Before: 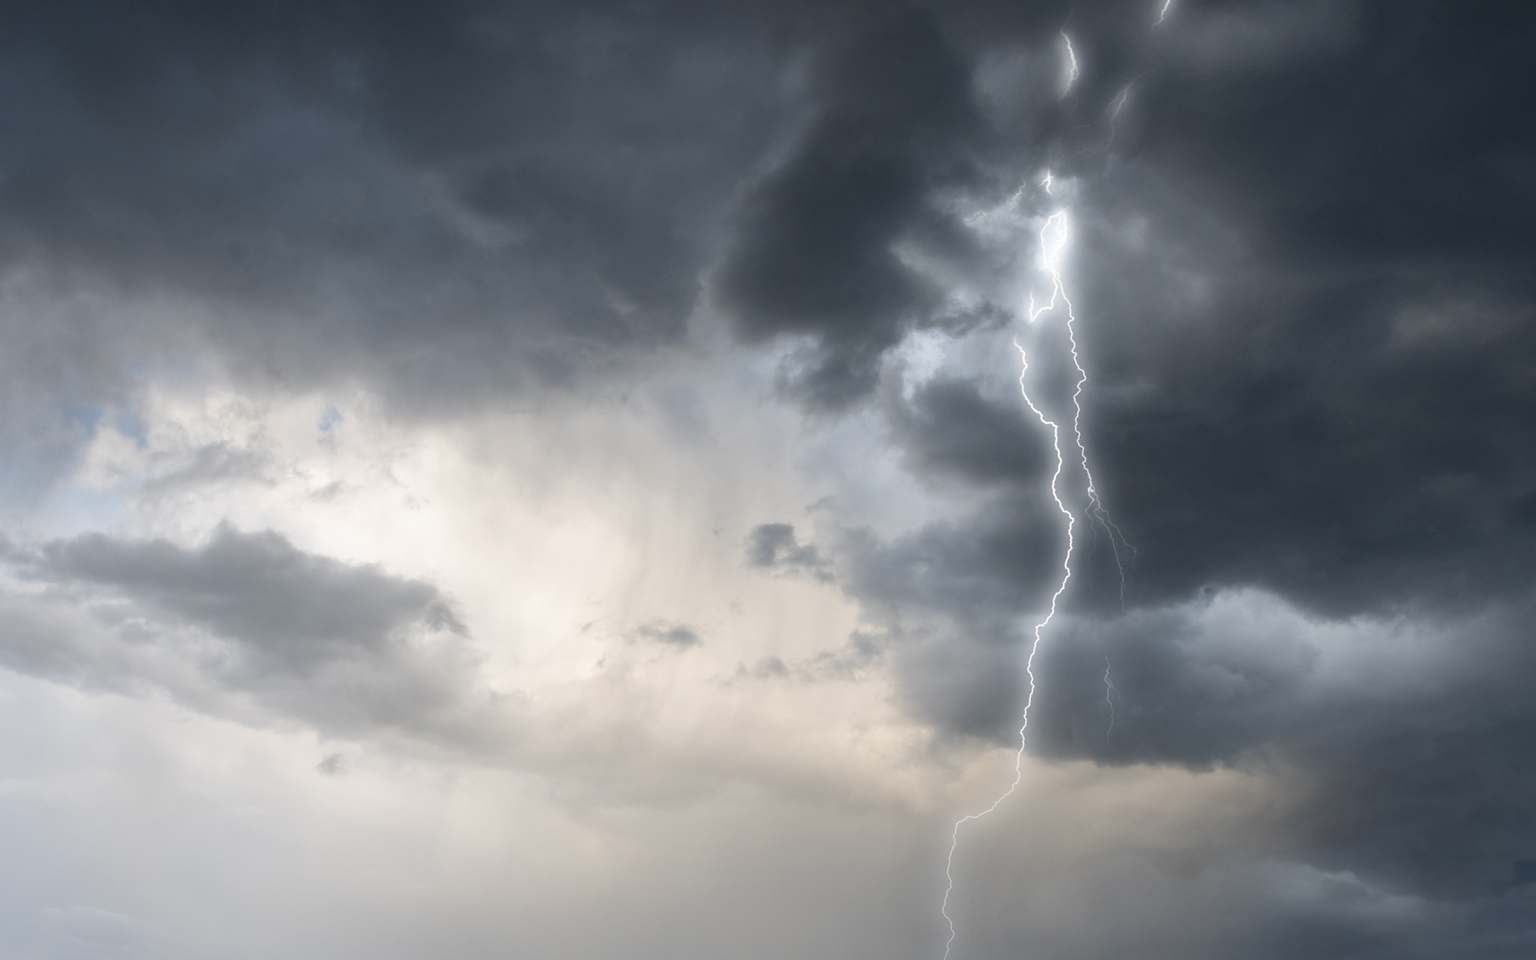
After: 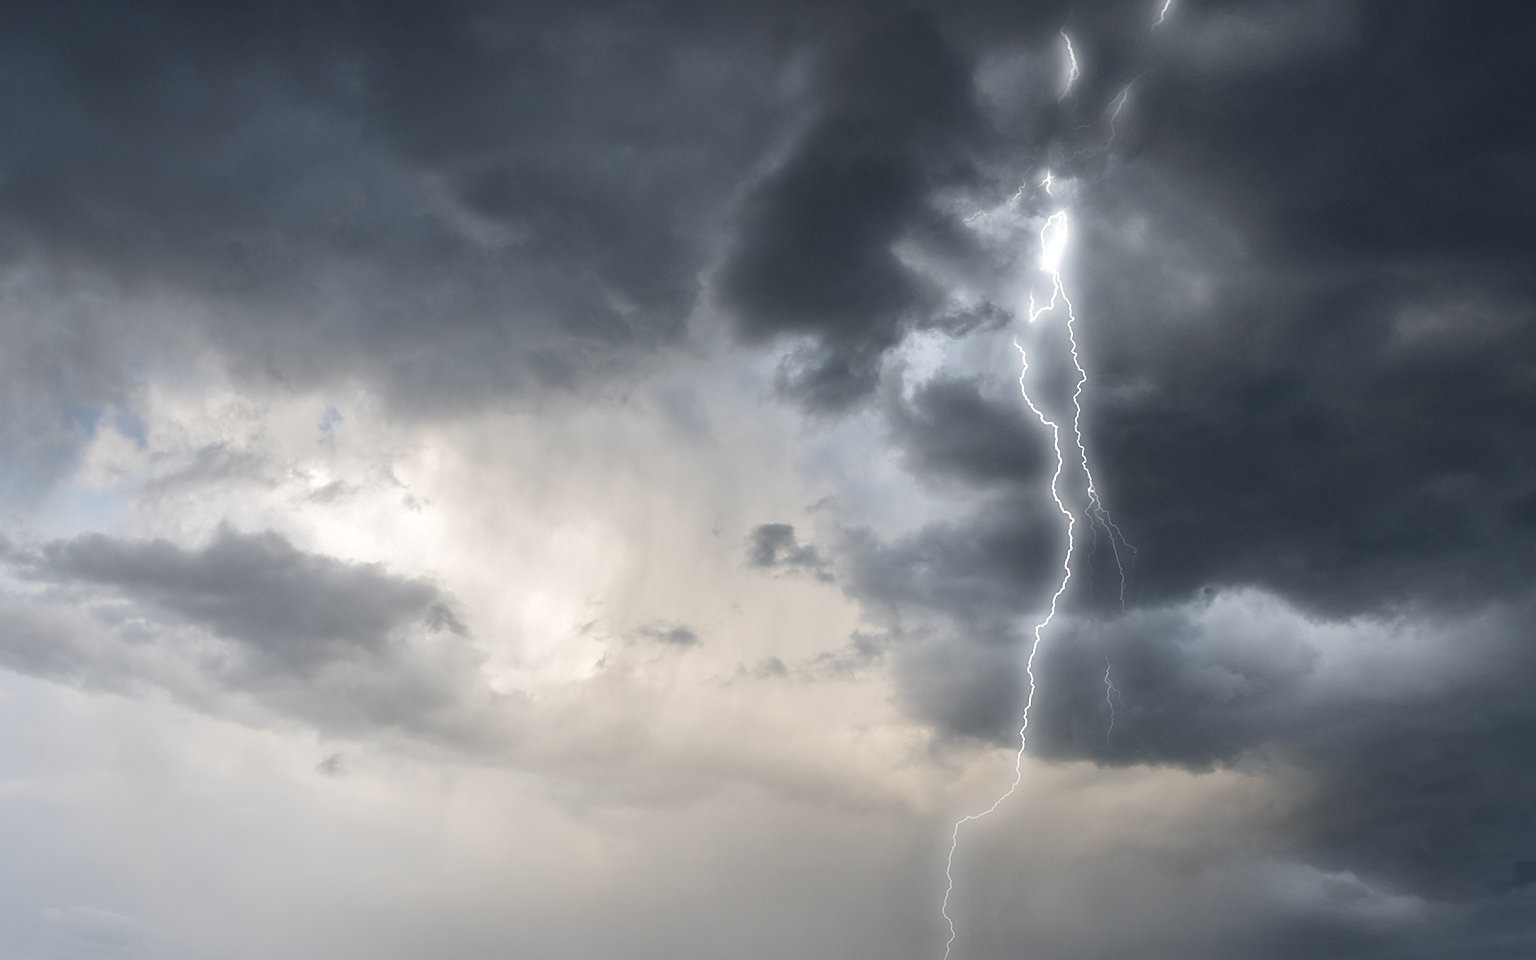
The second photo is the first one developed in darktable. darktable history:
sharpen: on, module defaults
tone curve: curves: ch0 [(0, 0) (0.003, 0.032) (0.011, 0.04) (0.025, 0.058) (0.044, 0.084) (0.069, 0.107) (0.1, 0.13) (0.136, 0.158) (0.177, 0.193) (0.224, 0.236) (0.277, 0.283) (0.335, 0.335) (0.399, 0.399) (0.468, 0.467) (0.543, 0.533) (0.623, 0.612) (0.709, 0.698) (0.801, 0.776) (0.898, 0.848) (1, 1)], color space Lab, independent channels, preserve colors none
tone equalizer: edges refinement/feathering 500, mask exposure compensation -1.25 EV, preserve details no
local contrast: on, module defaults
